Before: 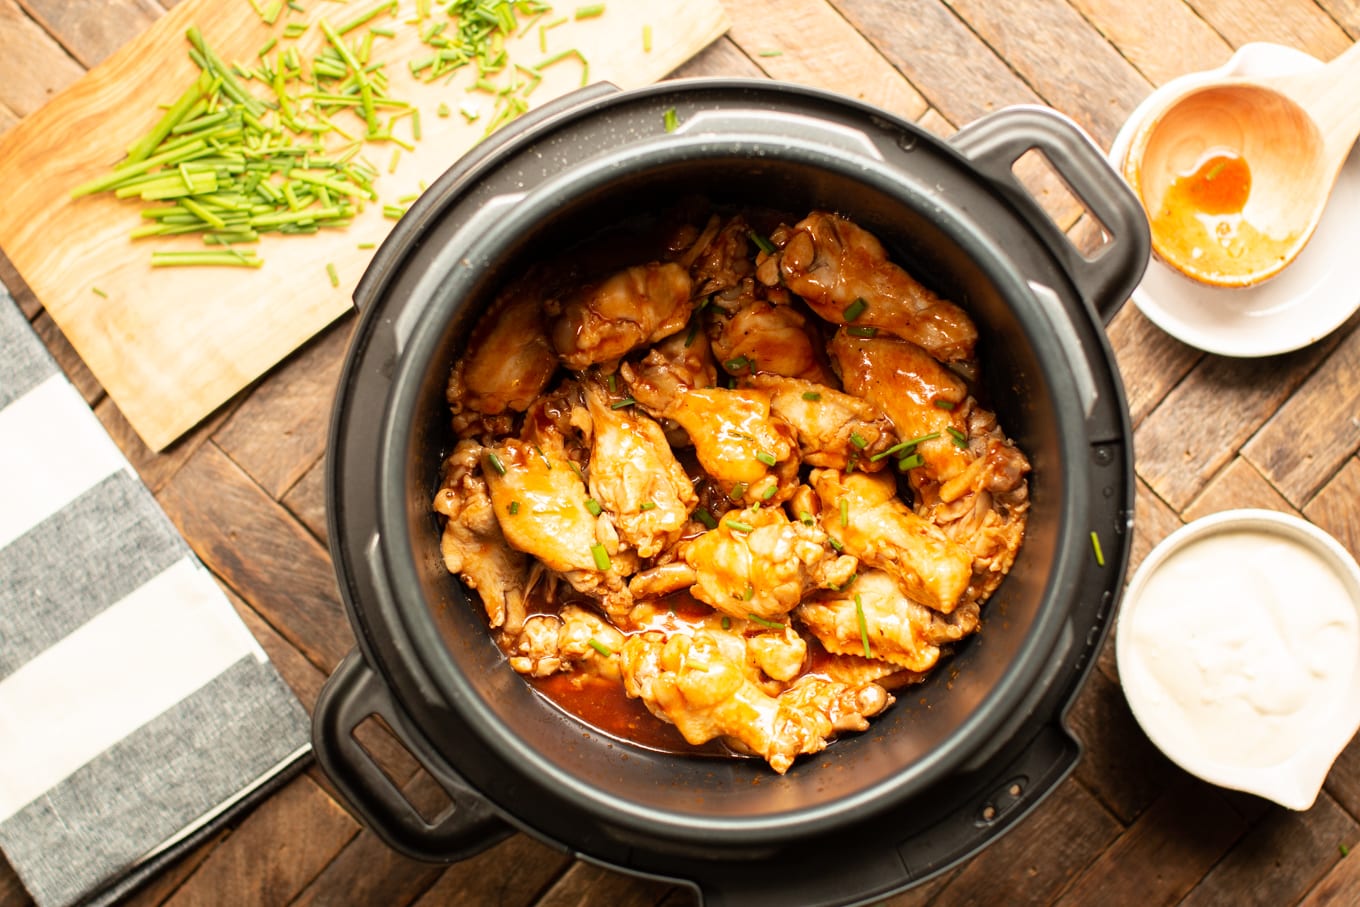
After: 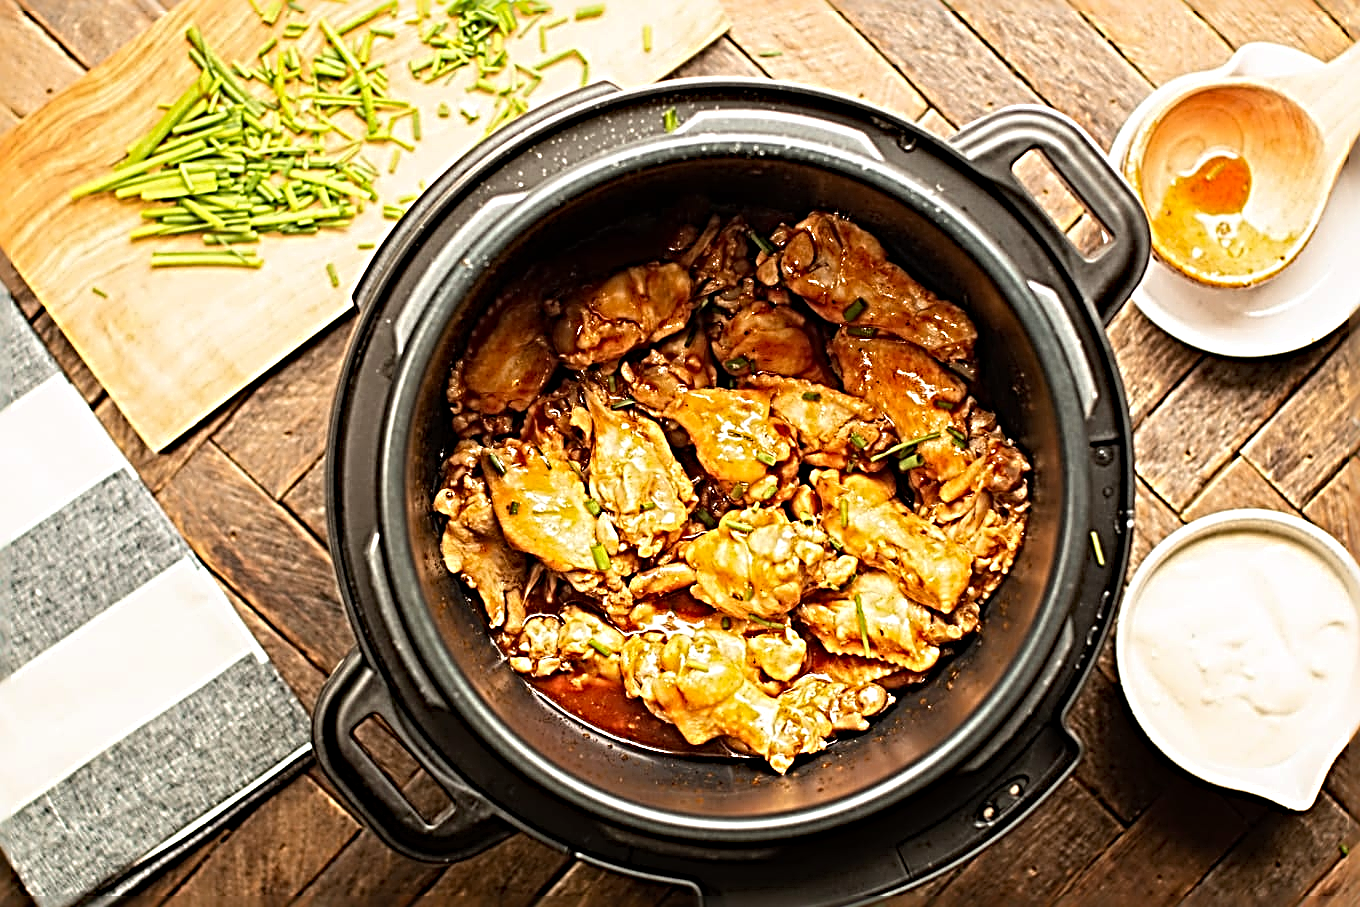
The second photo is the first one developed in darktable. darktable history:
sharpen: radius 4.009, amount 1.987
haze removal: compatibility mode true, adaptive false
